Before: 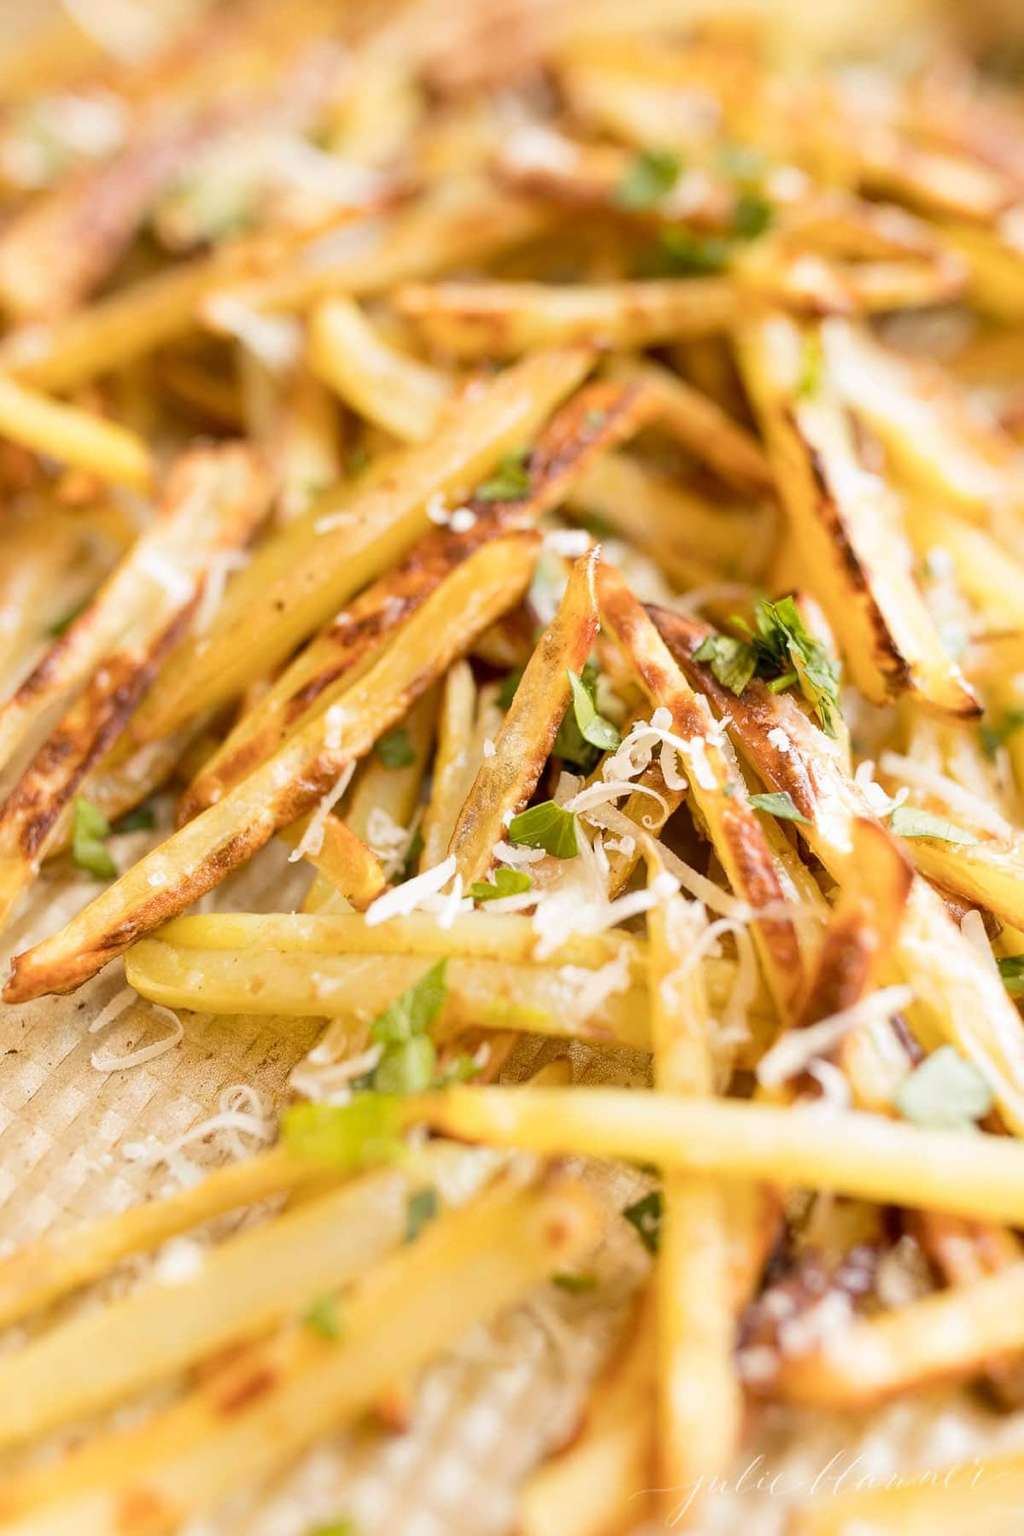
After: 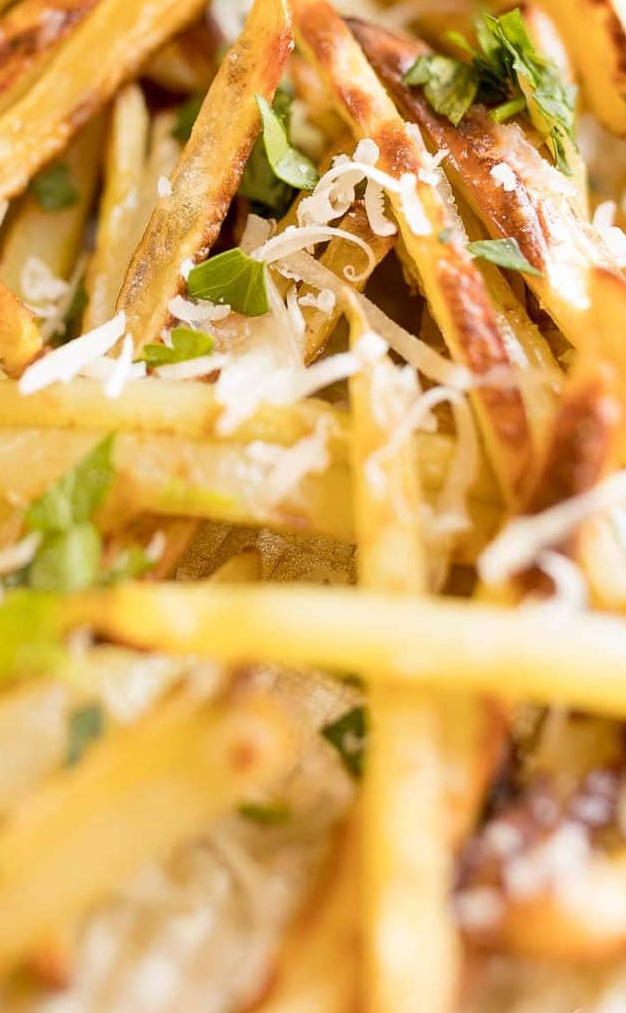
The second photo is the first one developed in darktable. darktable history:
crop: left 34.104%, top 38.361%, right 13.713%, bottom 5.337%
